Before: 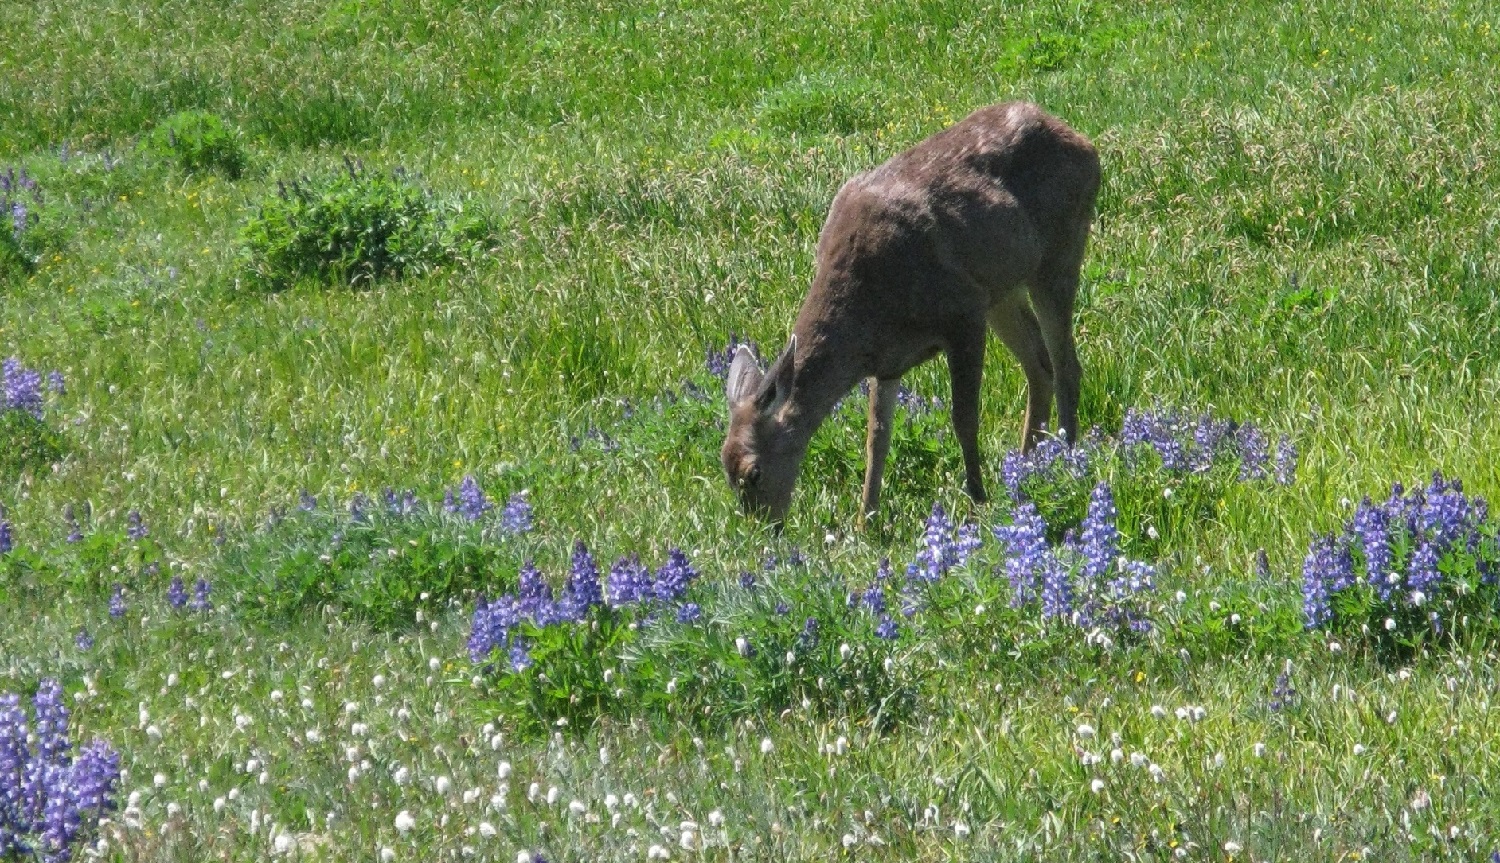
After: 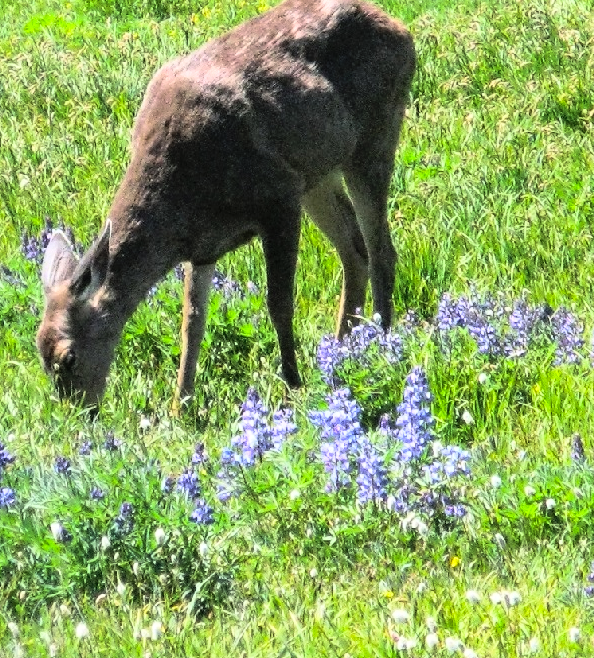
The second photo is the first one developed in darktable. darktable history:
crop: left 45.721%, top 13.393%, right 14.118%, bottom 10.01%
rgb curve: curves: ch0 [(0, 0) (0.21, 0.15) (0.24, 0.21) (0.5, 0.75) (0.75, 0.96) (0.89, 0.99) (1, 1)]; ch1 [(0, 0.02) (0.21, 0.13) (0.25, 0.2) (0.5, 0.67) (0.75, 0.9) (0.89, 0.97) (1, 1)]; ch2 [(0, 0.02) (0.21, 0.13) (0.25, 0.2) (0.5, 0.67) (0.75, 0.9) (0.89, 0.97) (1, 1)], compensate middle gray true
shadows and highlights: on, module defaults
